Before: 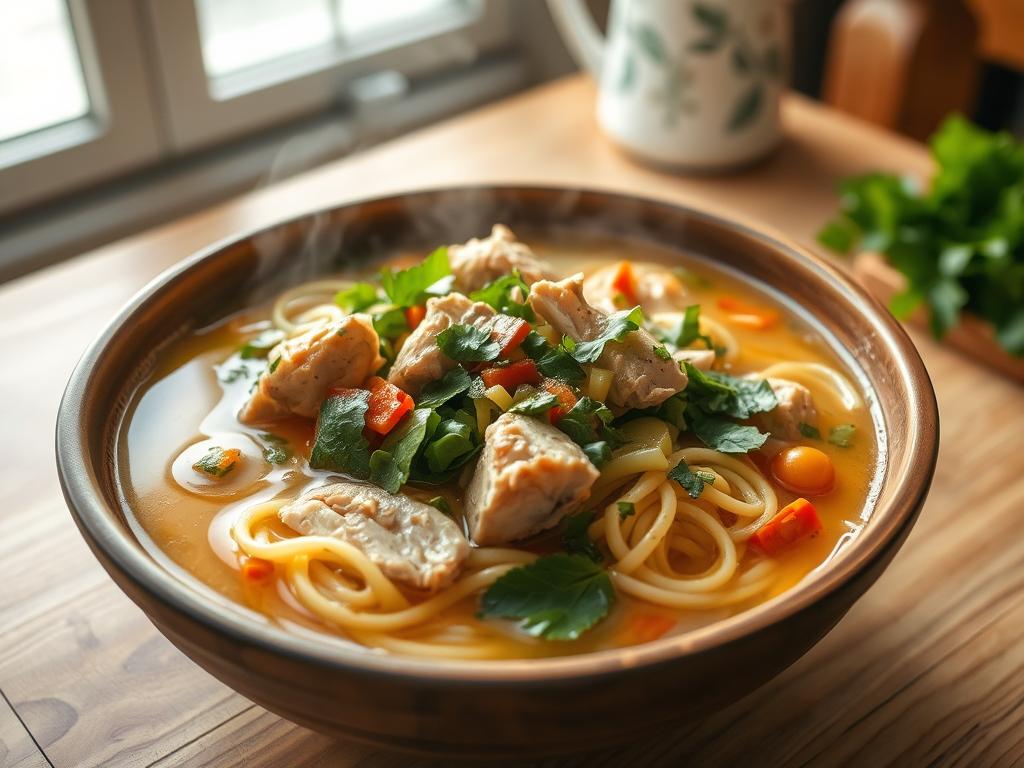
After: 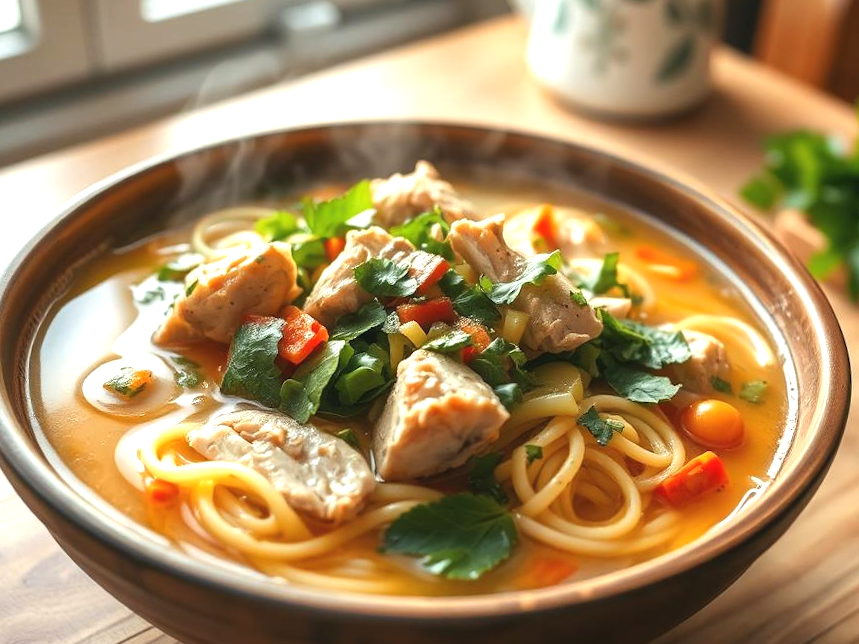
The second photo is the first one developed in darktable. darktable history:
exposure: black level correction -0.002, exposure 0.54 EV, compensate highlight preservation false
crop and rotate: angle -3.27°, left 5.211%, top 5.211%, right 4.607%, bottom 4.607%
